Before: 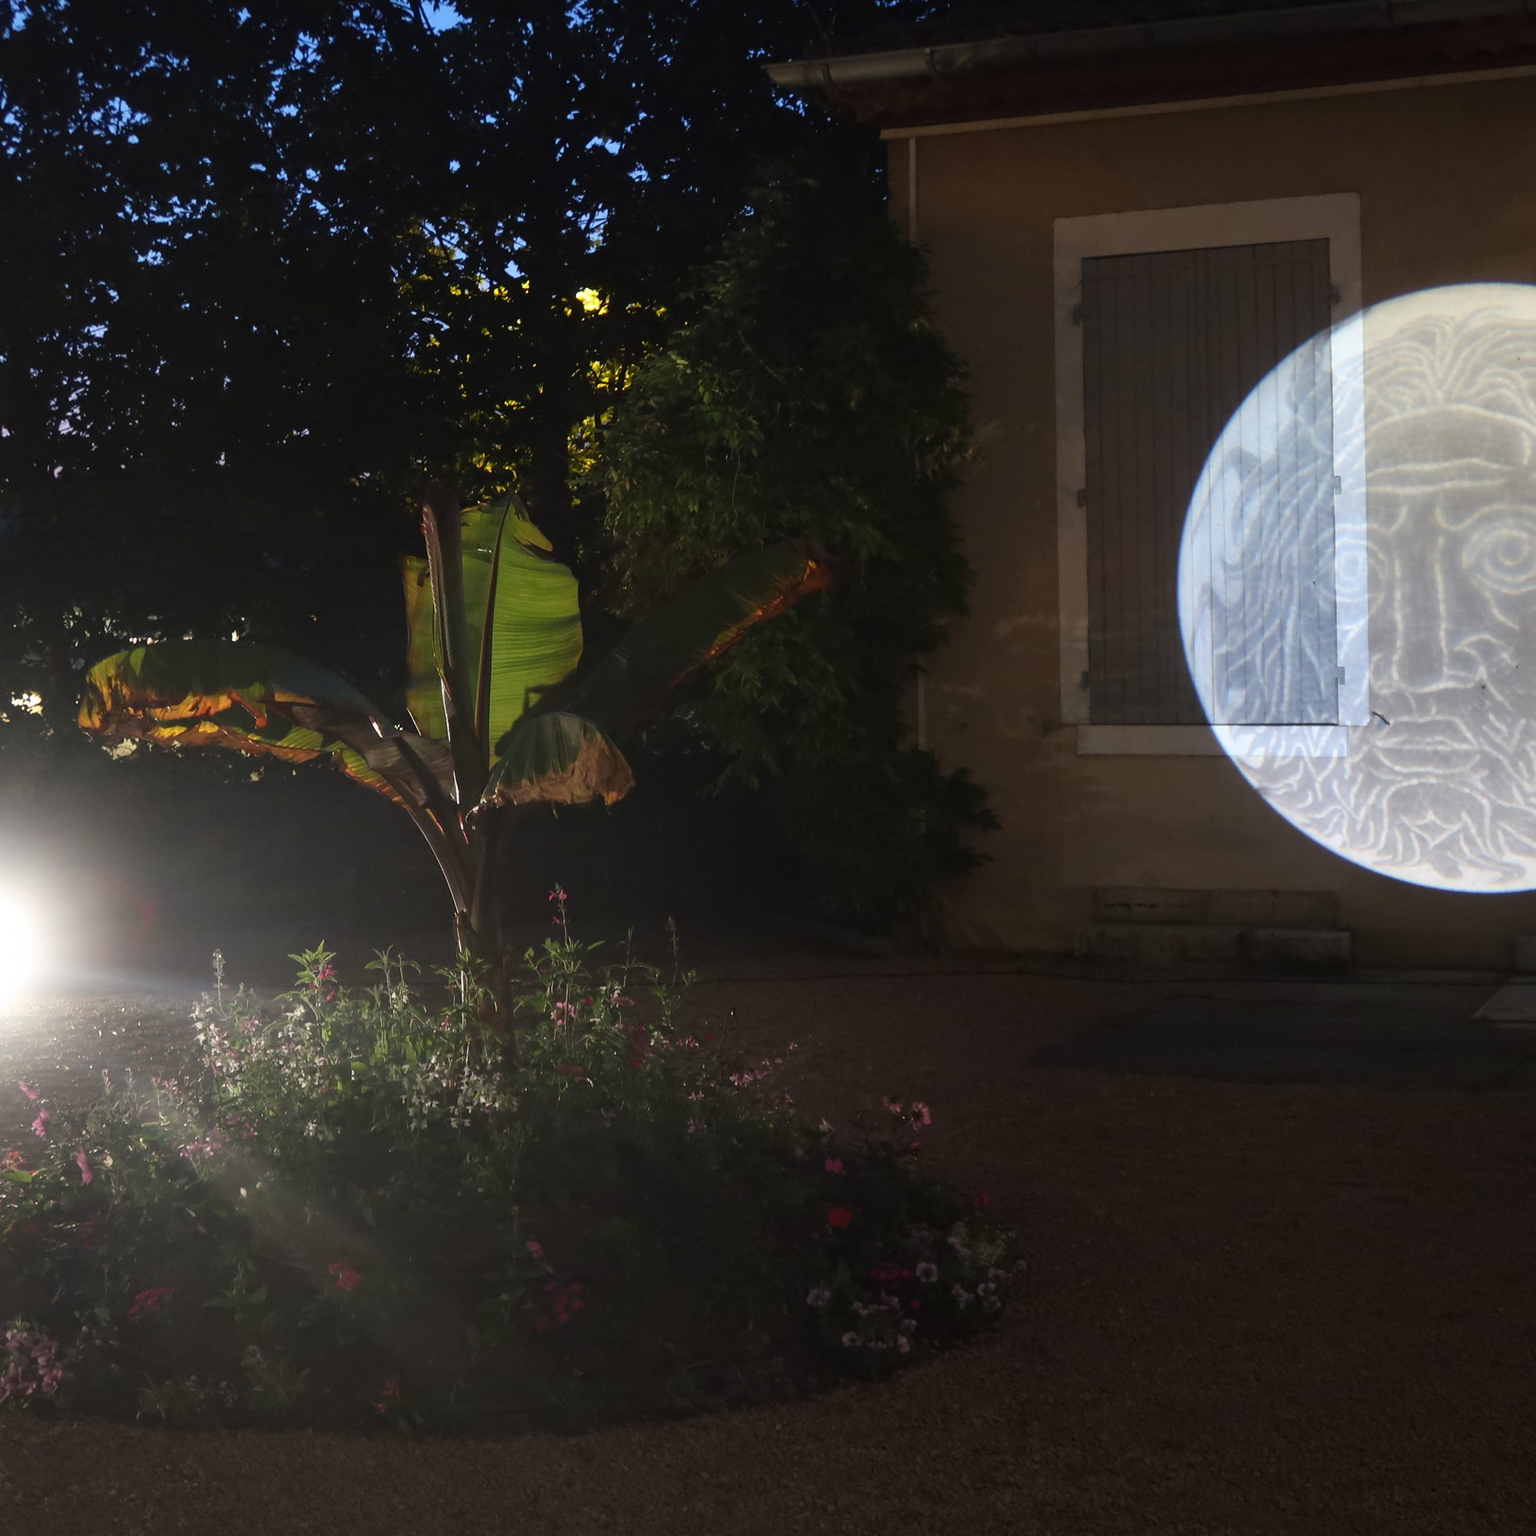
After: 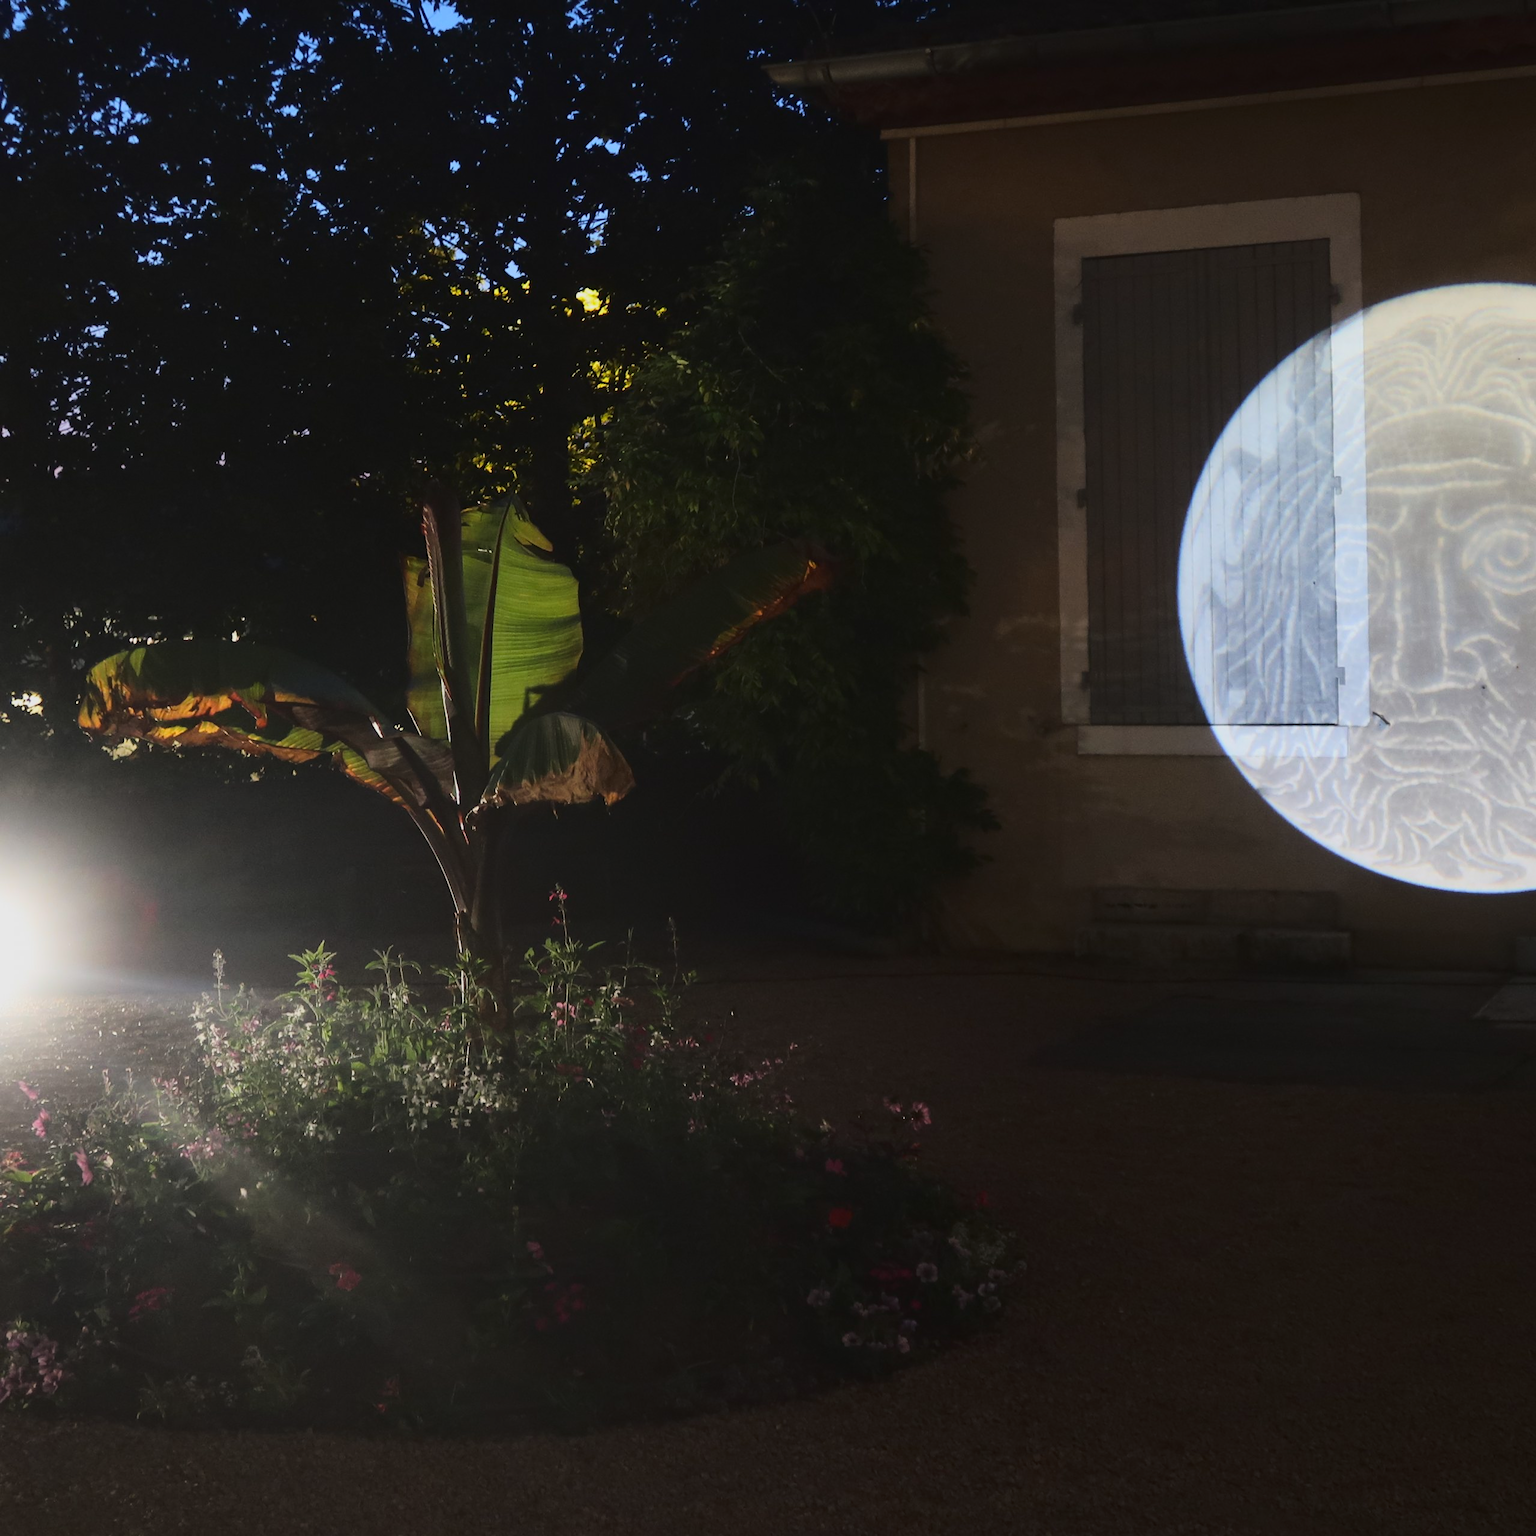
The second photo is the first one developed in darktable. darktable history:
tone curve: curves: ch0 [(0, 0.019) (0.204, 0.162) (0.491, 0.519) (0.748, 0.765) (1, 0.919)]; ch1 [(0, 0) (0.179, 0.173) (0.322, 0.32) (0.442, 0.447) (0.496, 0.504) (0.566, 0.585) (0.761, 0.803) (1, 1)]; ch2 [(0, 0) (0.434, 0.447) (0.483, 0.487) (0.555, 0.563) (0.697, 0.68) (1, 1)], color space Lab, linked channels, preserve colors none
